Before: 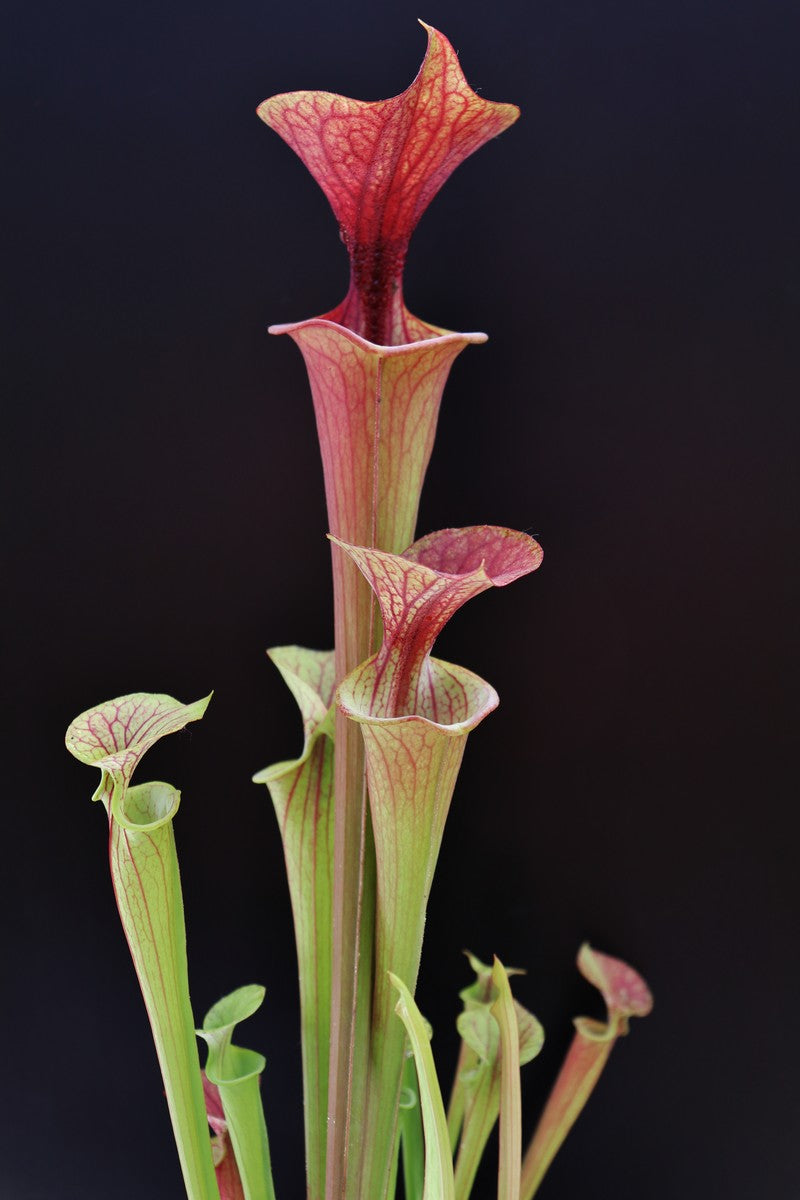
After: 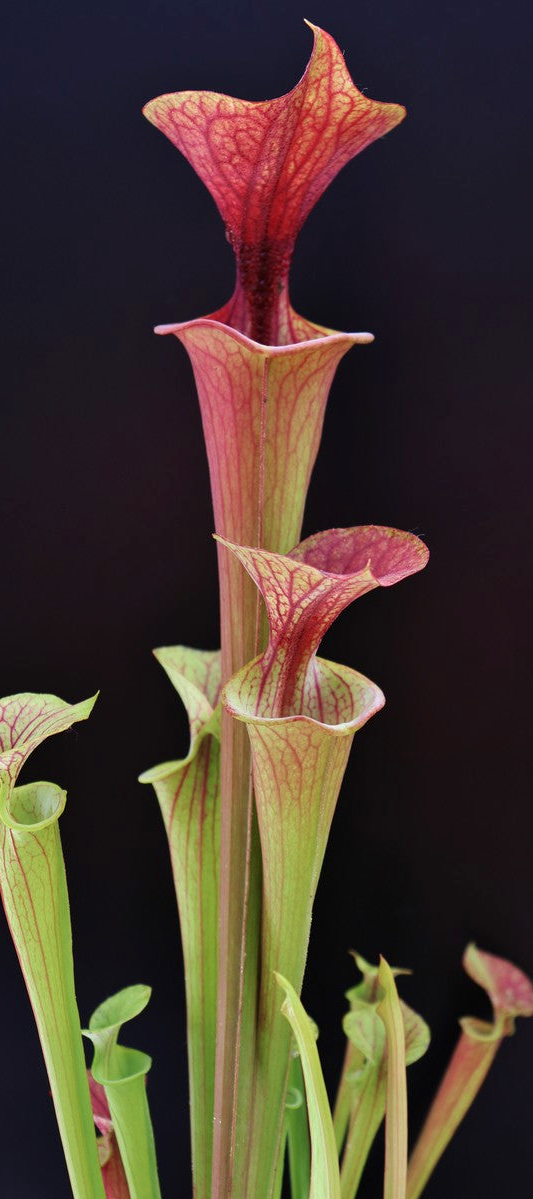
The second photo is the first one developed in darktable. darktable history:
velvia: on, module defaults
crop and rotate: left 14.292%, right 19.041%
